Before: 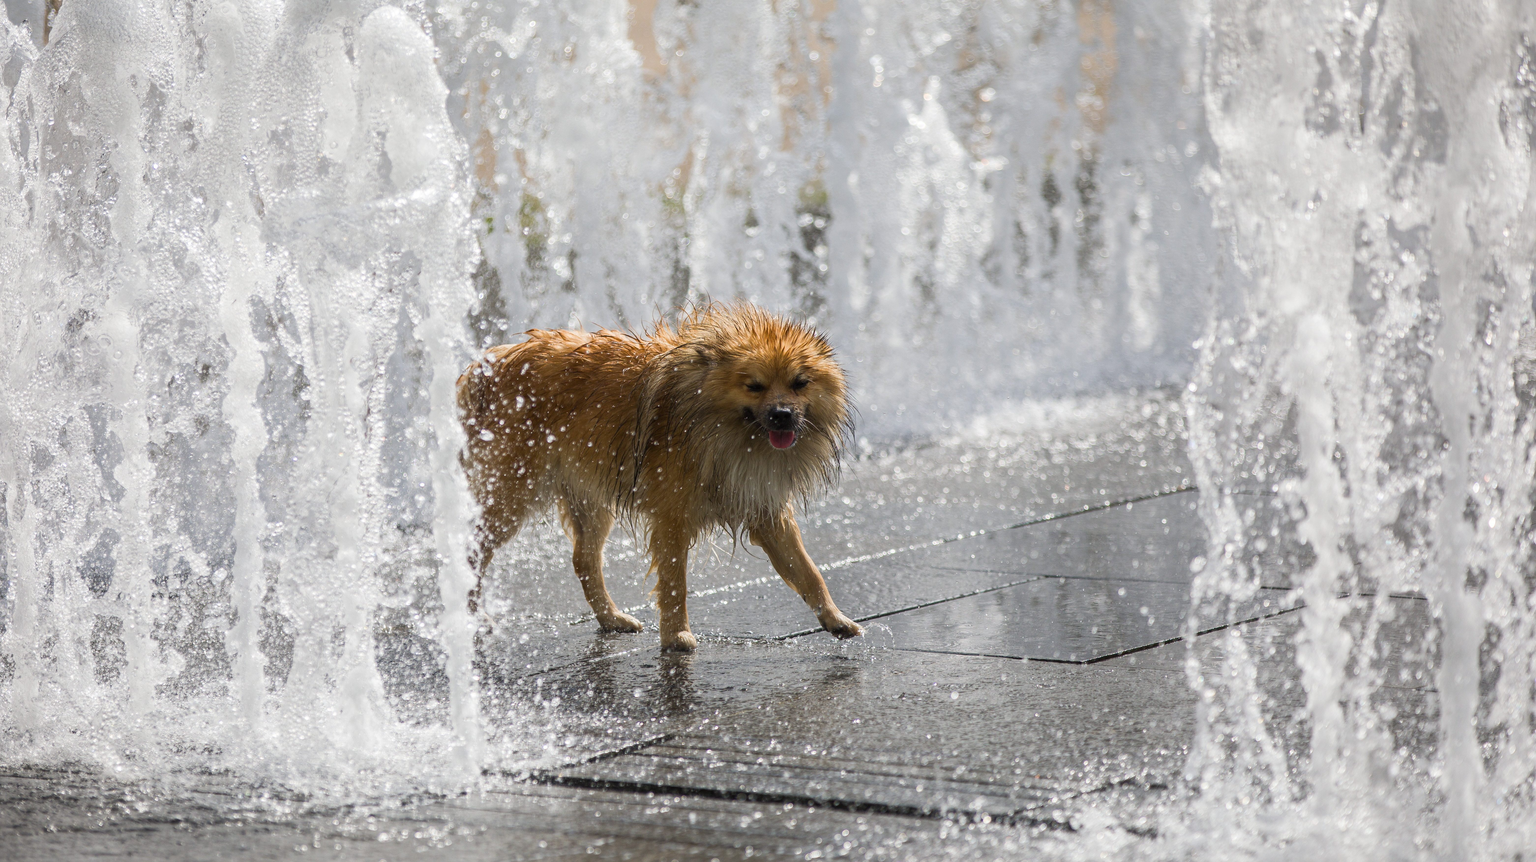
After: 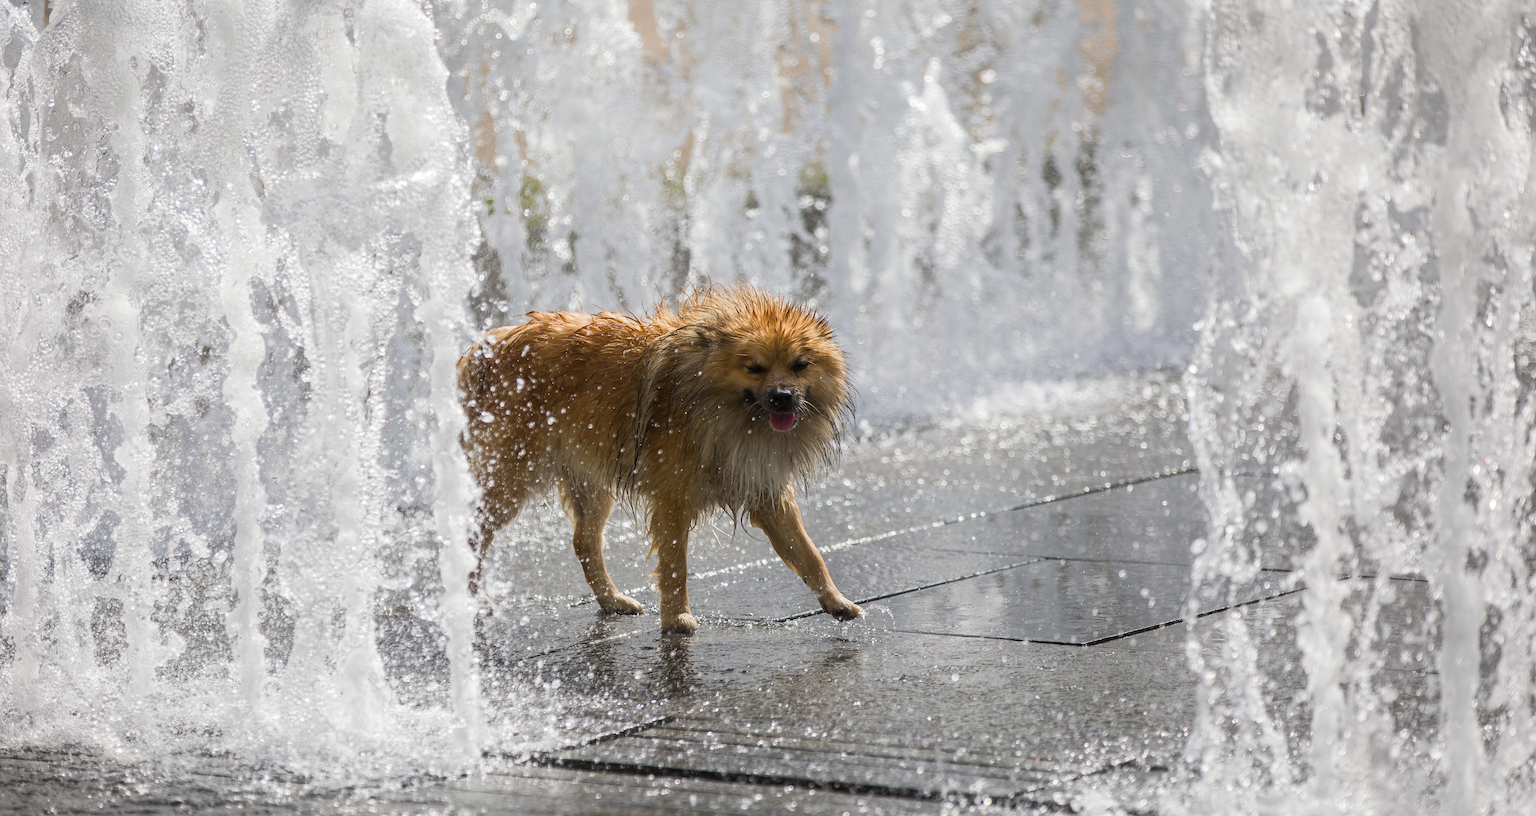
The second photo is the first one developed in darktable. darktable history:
crop and rotate: top 2.191%, bottom 3.153%
